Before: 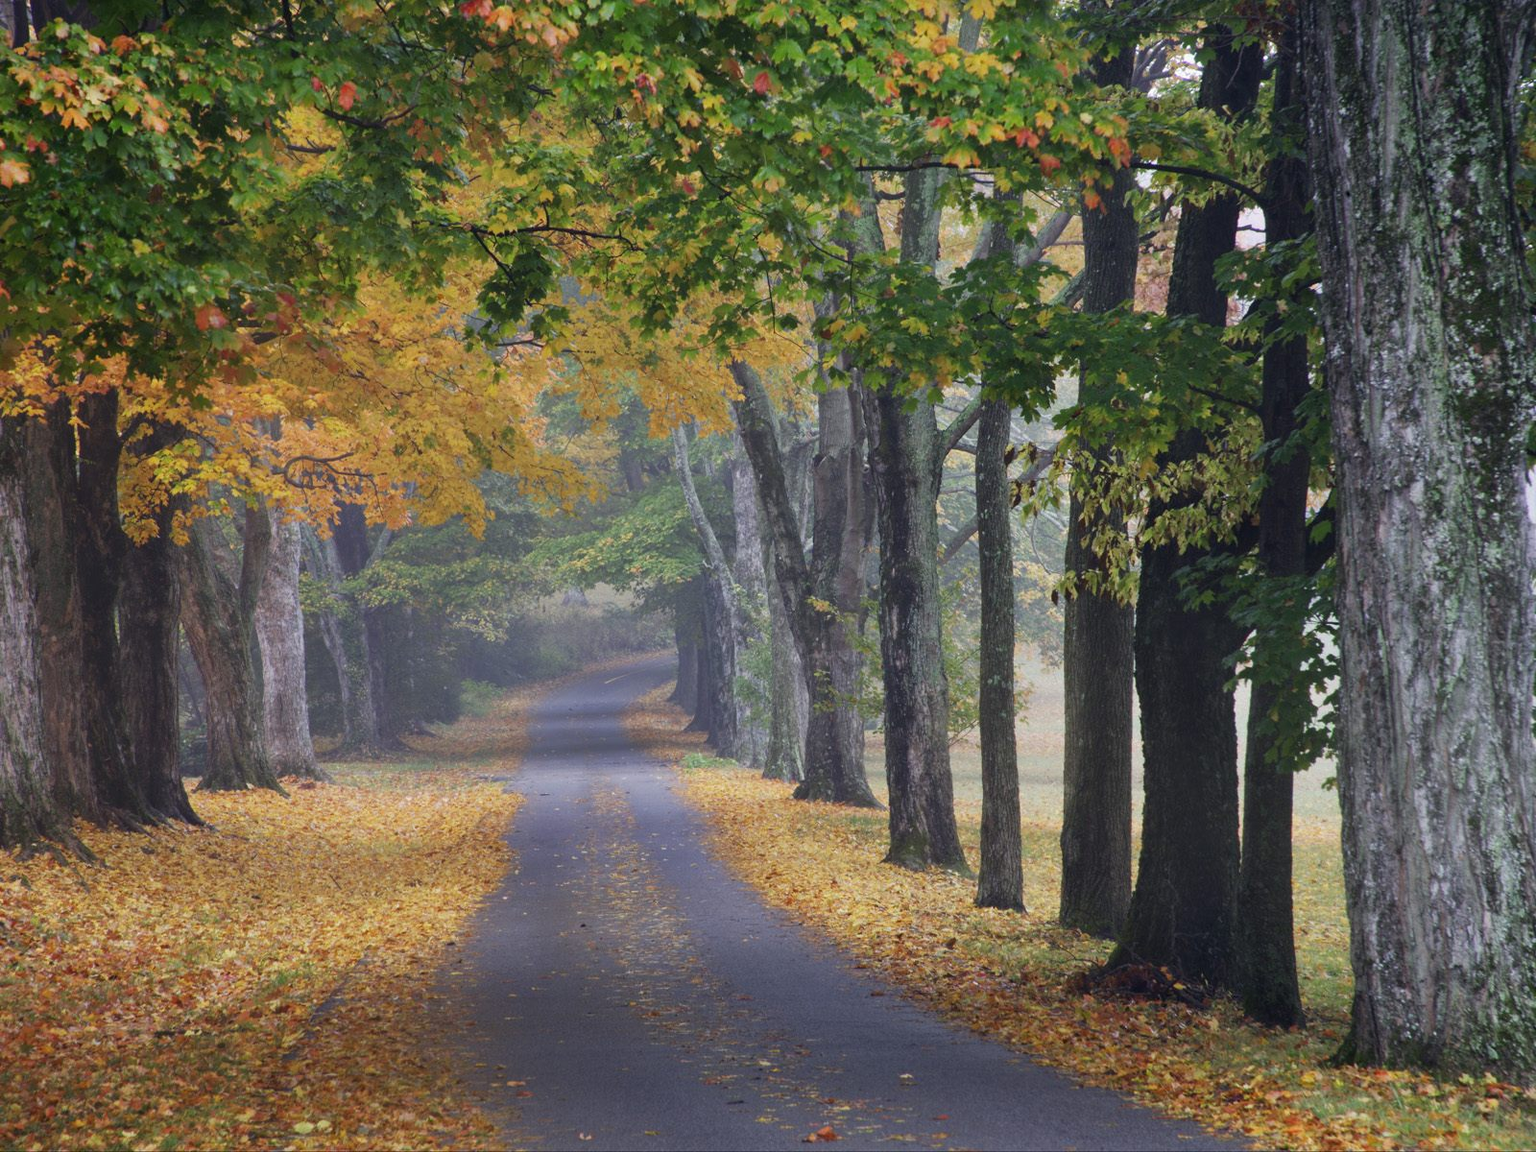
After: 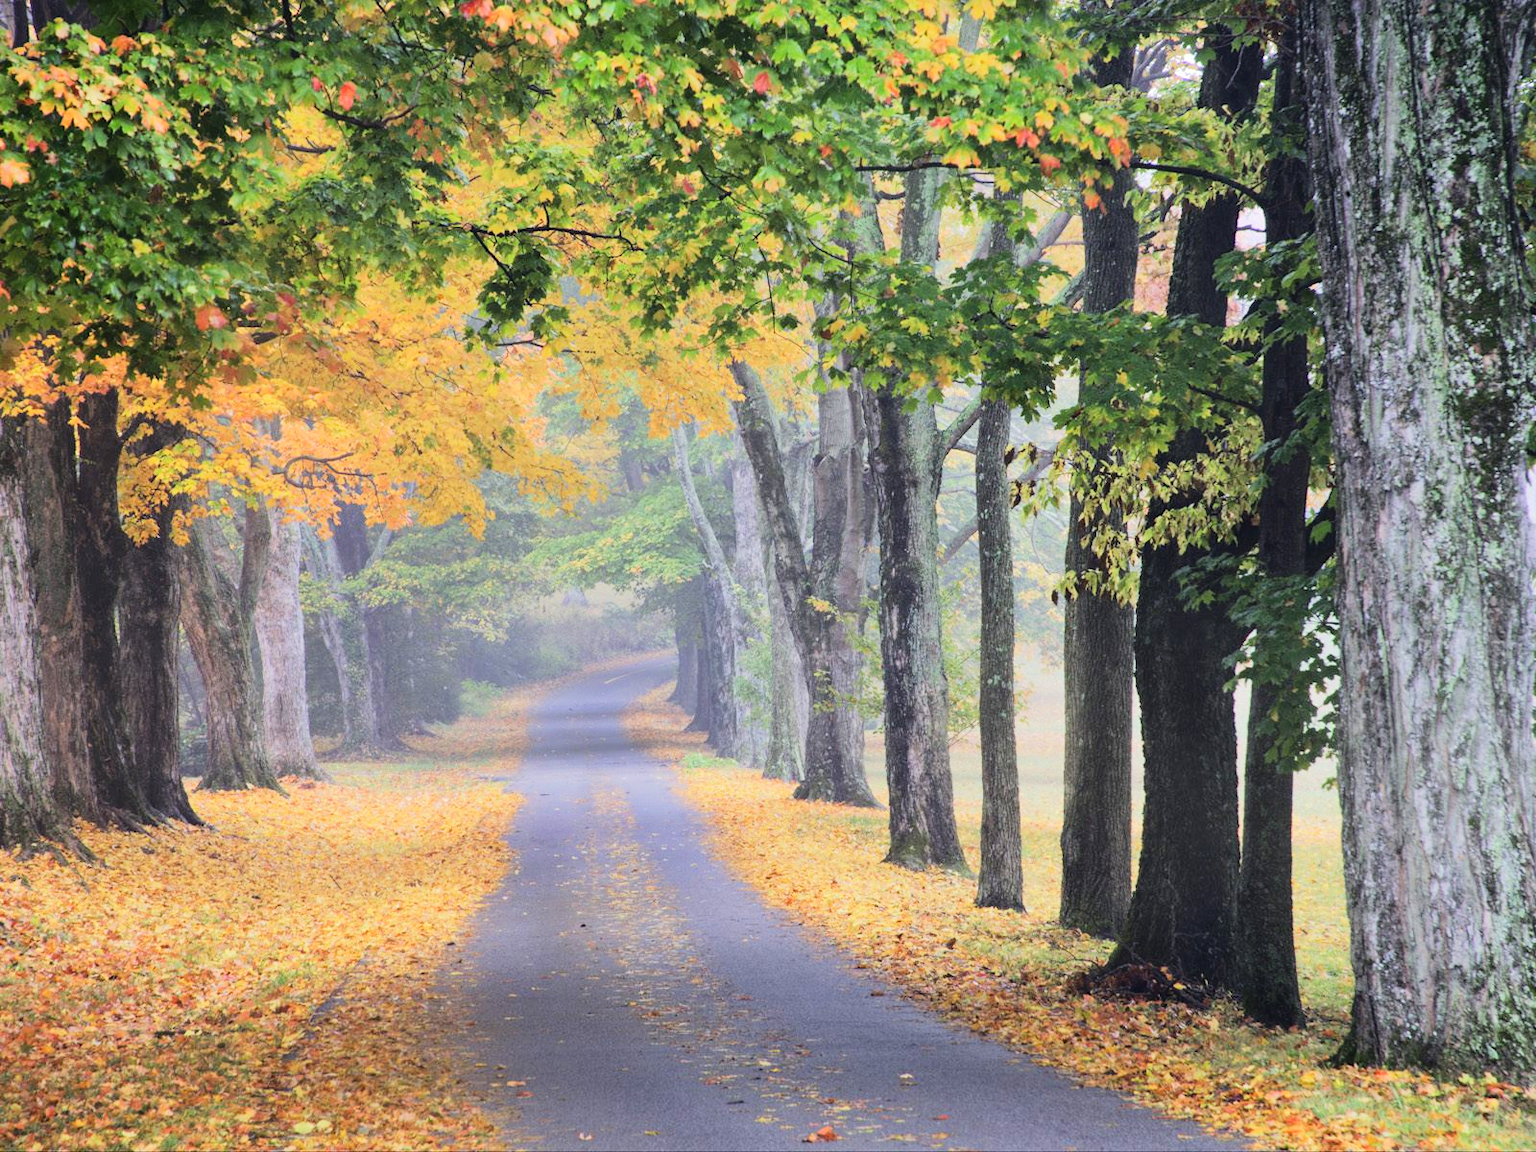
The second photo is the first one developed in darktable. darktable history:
tone equalizer: -7 EV 0.143 EV, -6 EV 0.621 EV, -5 EV 1.15 EV, -4 EV 1.32 EV, -3 EV 1.17 EV, -2 EV 0.6 EV, -1 EV 0.16 EV, edges refinement/feathering 500, mask exposure compensation -1.57 EV, preserve details no
